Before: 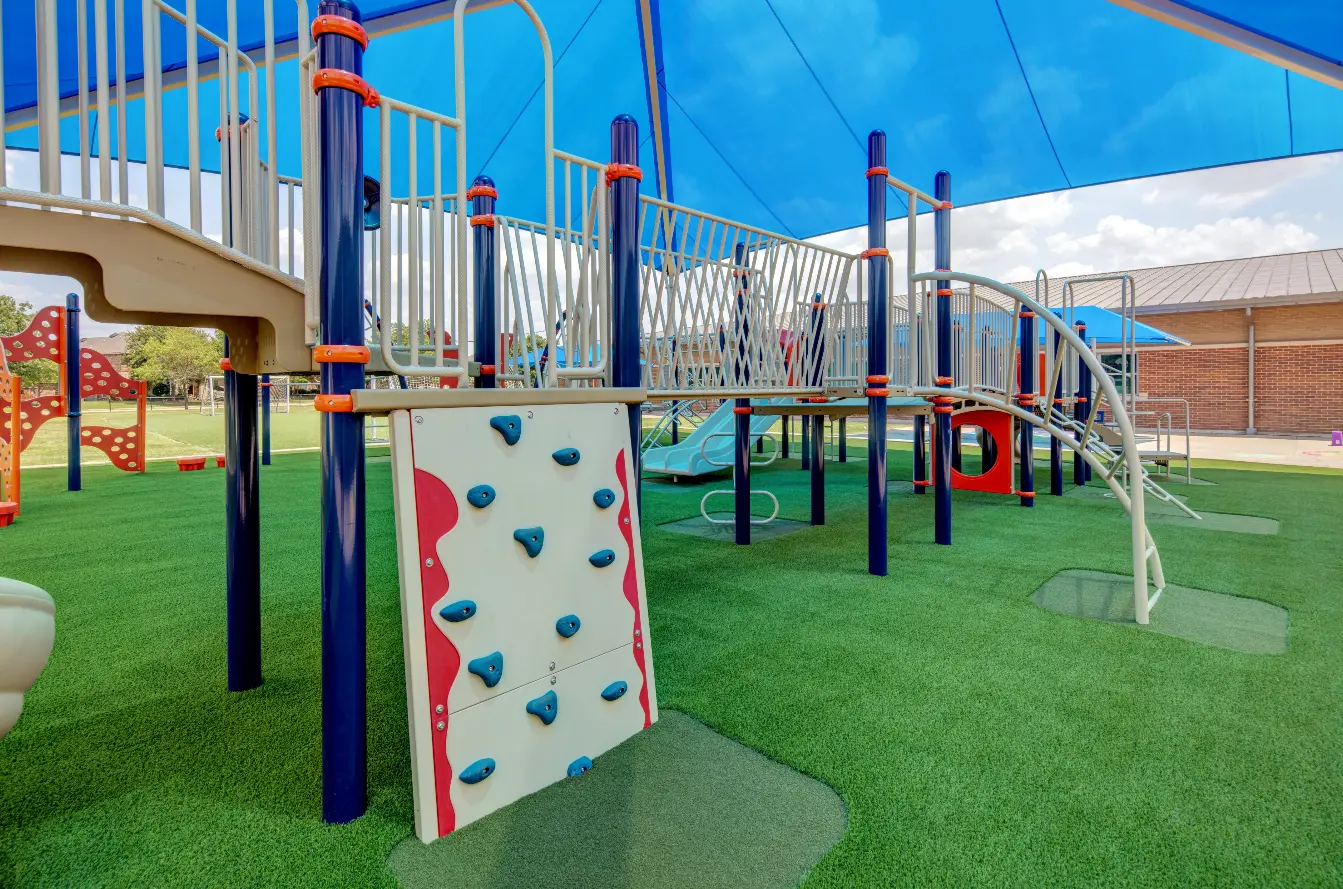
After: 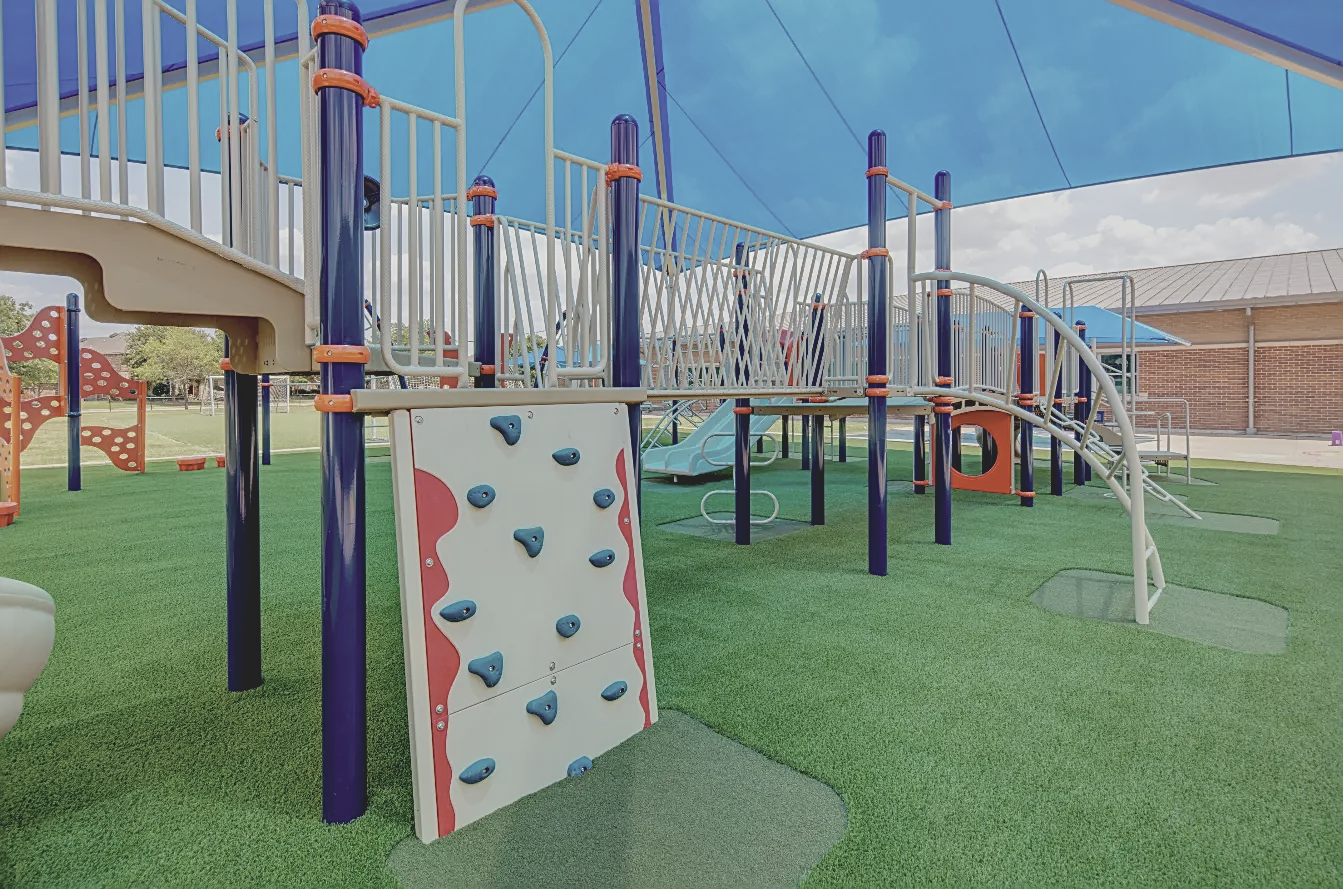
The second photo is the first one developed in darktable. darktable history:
white balance: emerald 1
sharpen: on, module defaults
contrast brightness saturation: contrast -0.26, saturation -0.43
